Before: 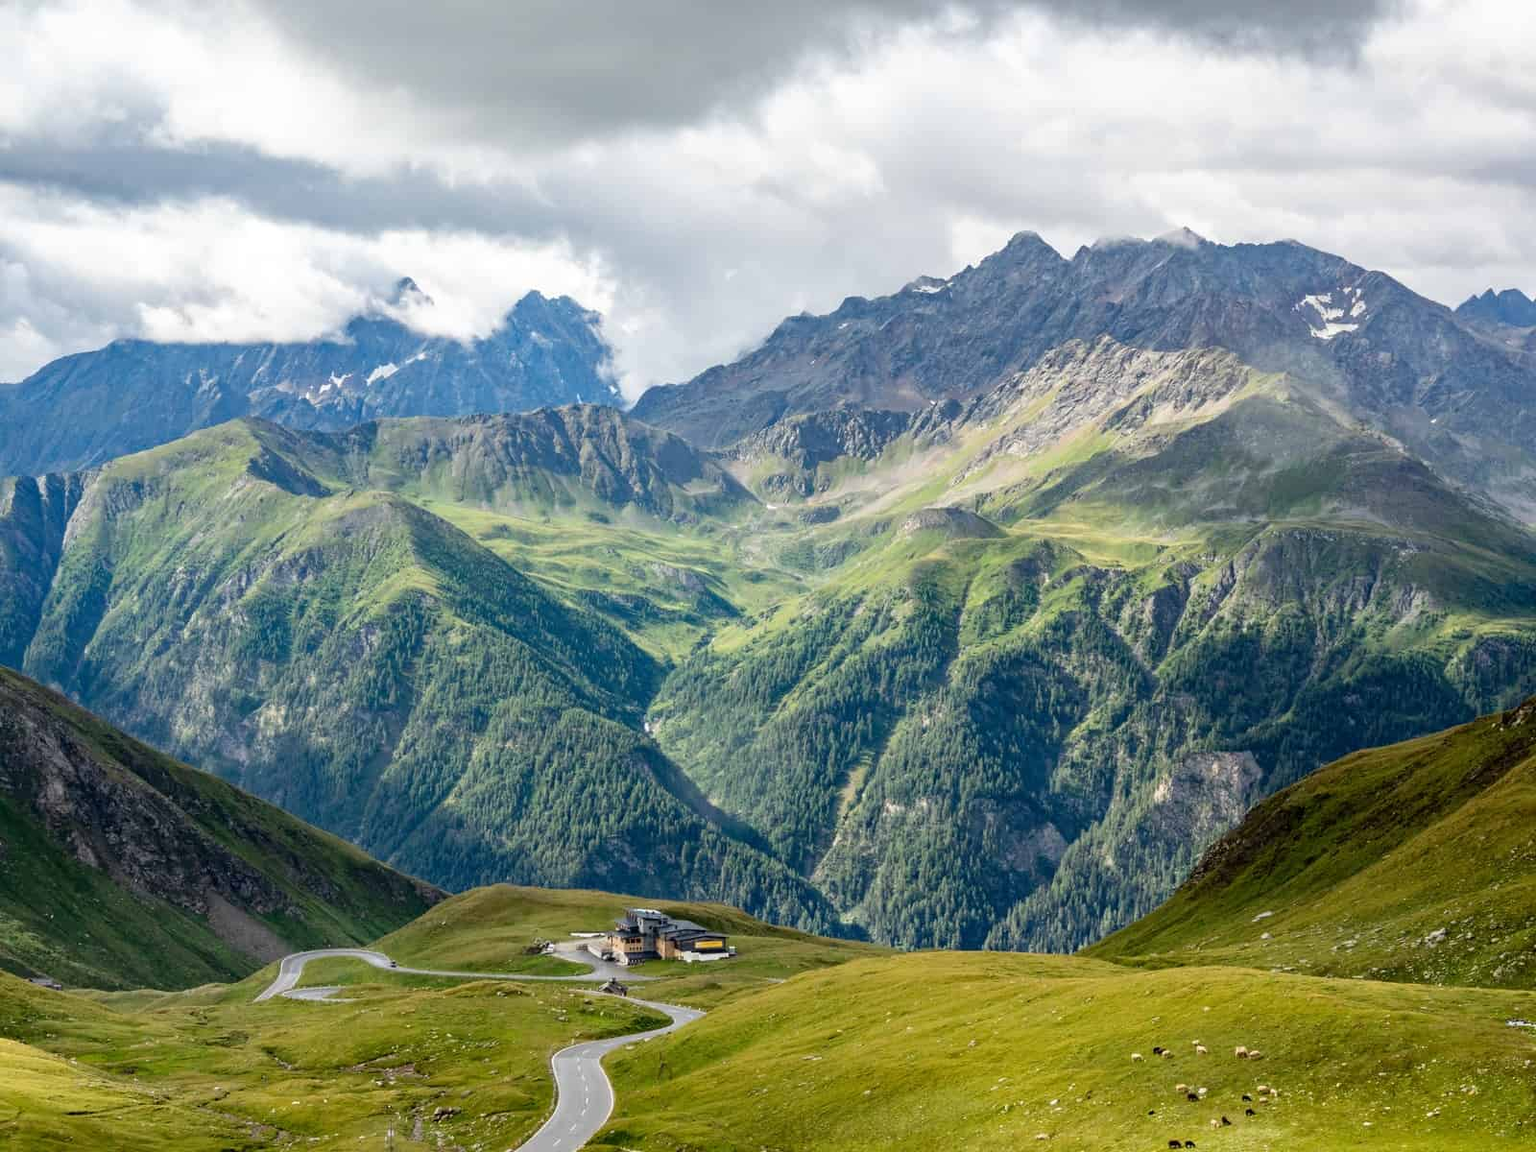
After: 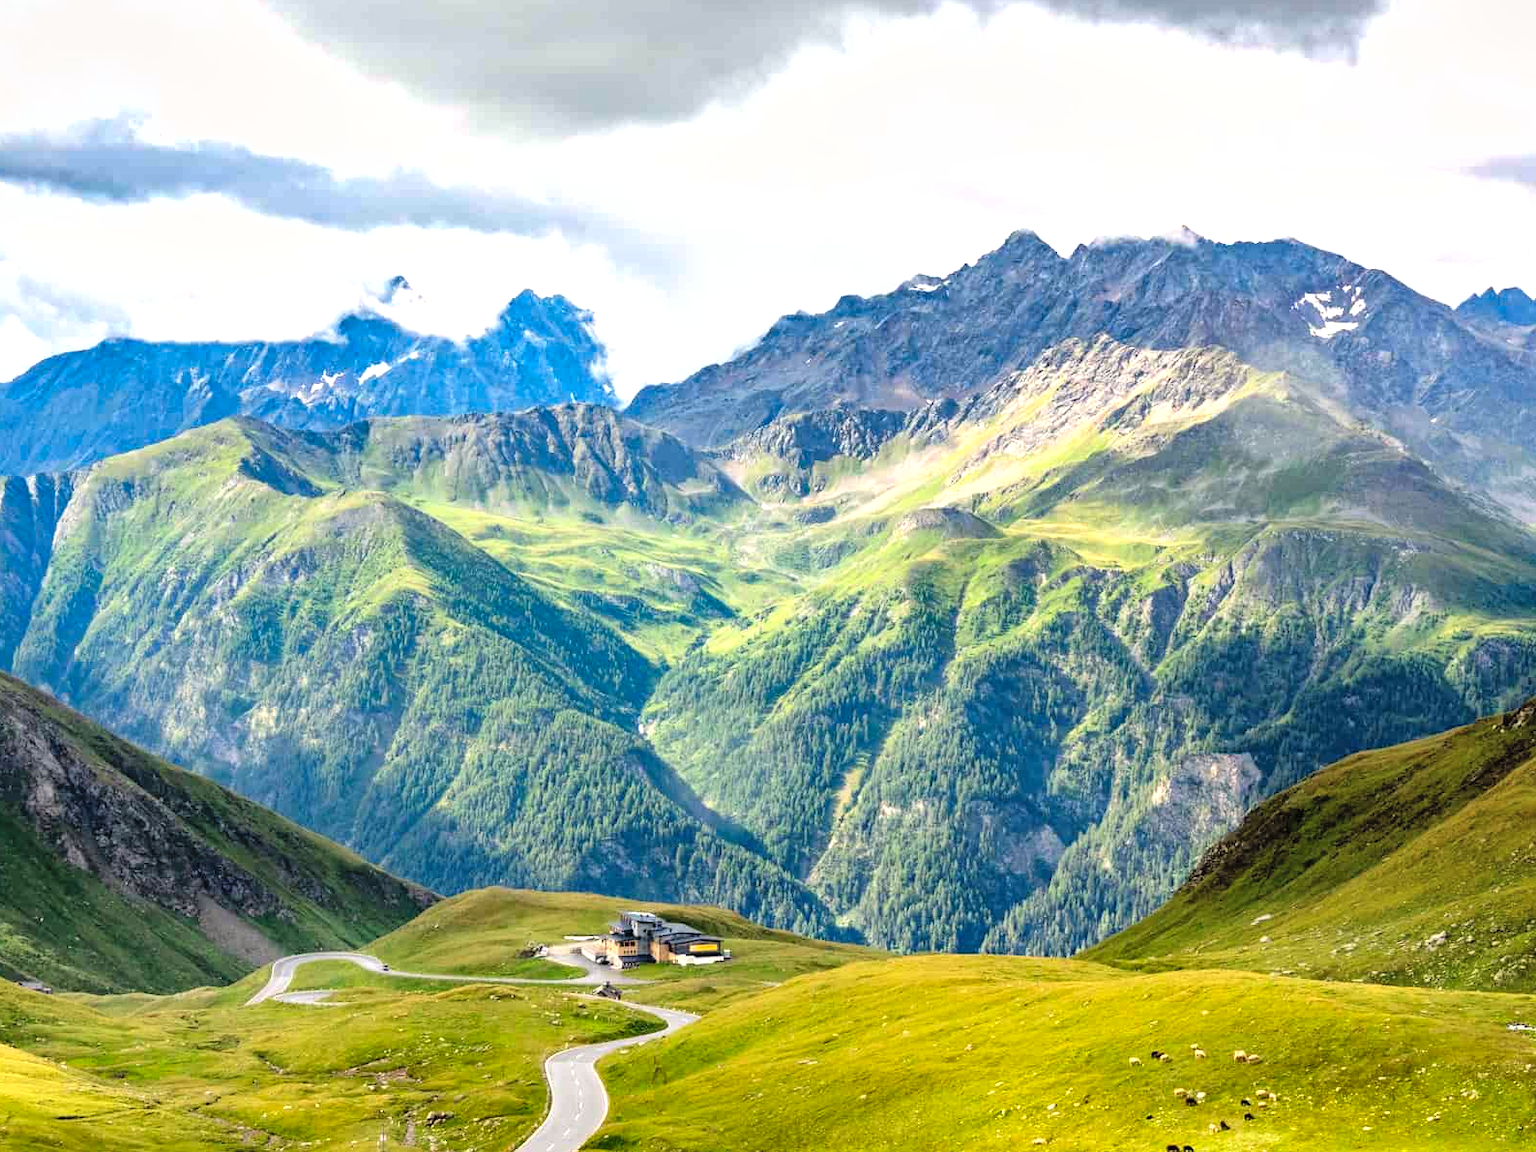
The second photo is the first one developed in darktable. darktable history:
contrast brightness saturation: contrast 0.065, brightness 0.172, saturation 0.399
shadows and highlights: soften with gaussian
color balance rgb: highlights gain › chroma 1.085%, highlights gain › hue 60.14°, perceptual saturation grading › global saturation -12.722%
tone equalizer: -8 EV -0.775 EV, -7 EV -0.695 EV, -6 EV -0.622 EV, -5 EV -0.366 EV, -3 EV 0.37 EV, -2 EV 0.6 EV, -1 EV 0.685 EV, +0 EV 0.745 EV
crop and rotate: left 0.703%, top 0.354%, bottom 0.316%
